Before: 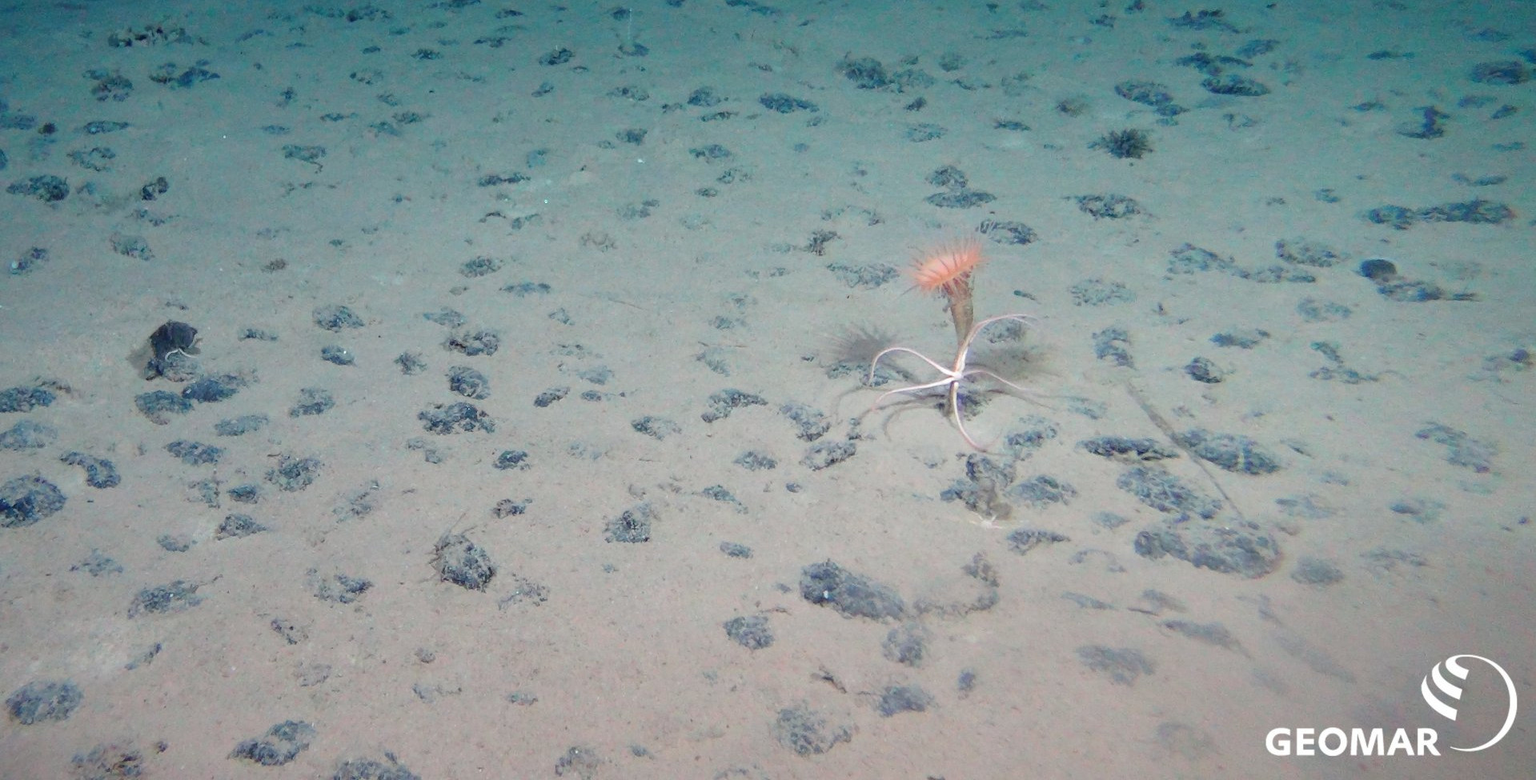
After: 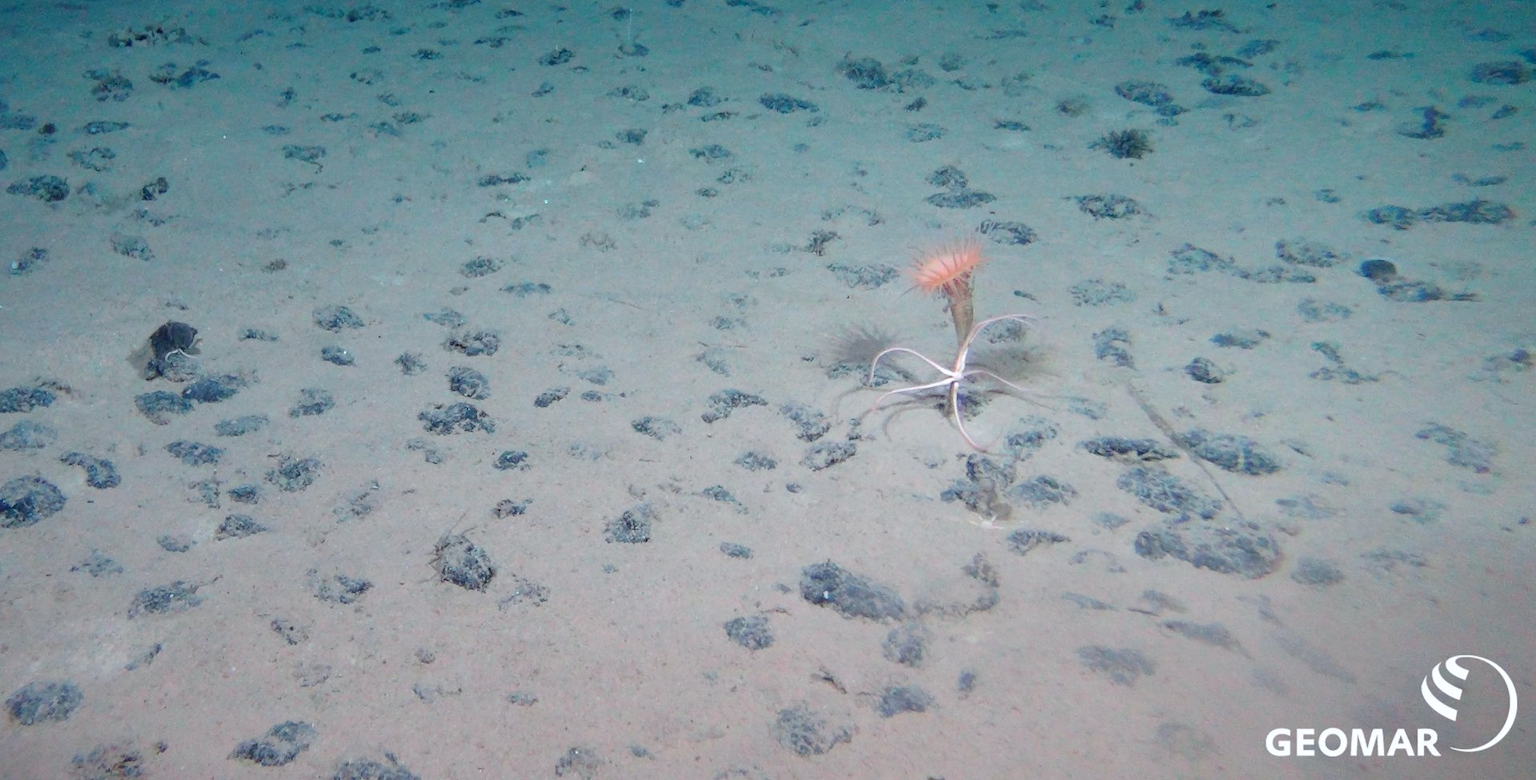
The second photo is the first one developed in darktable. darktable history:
color correction: highlights a* -0.133, highlights b* -5.59, shadows a* -0.135, shadows b* -0.141
